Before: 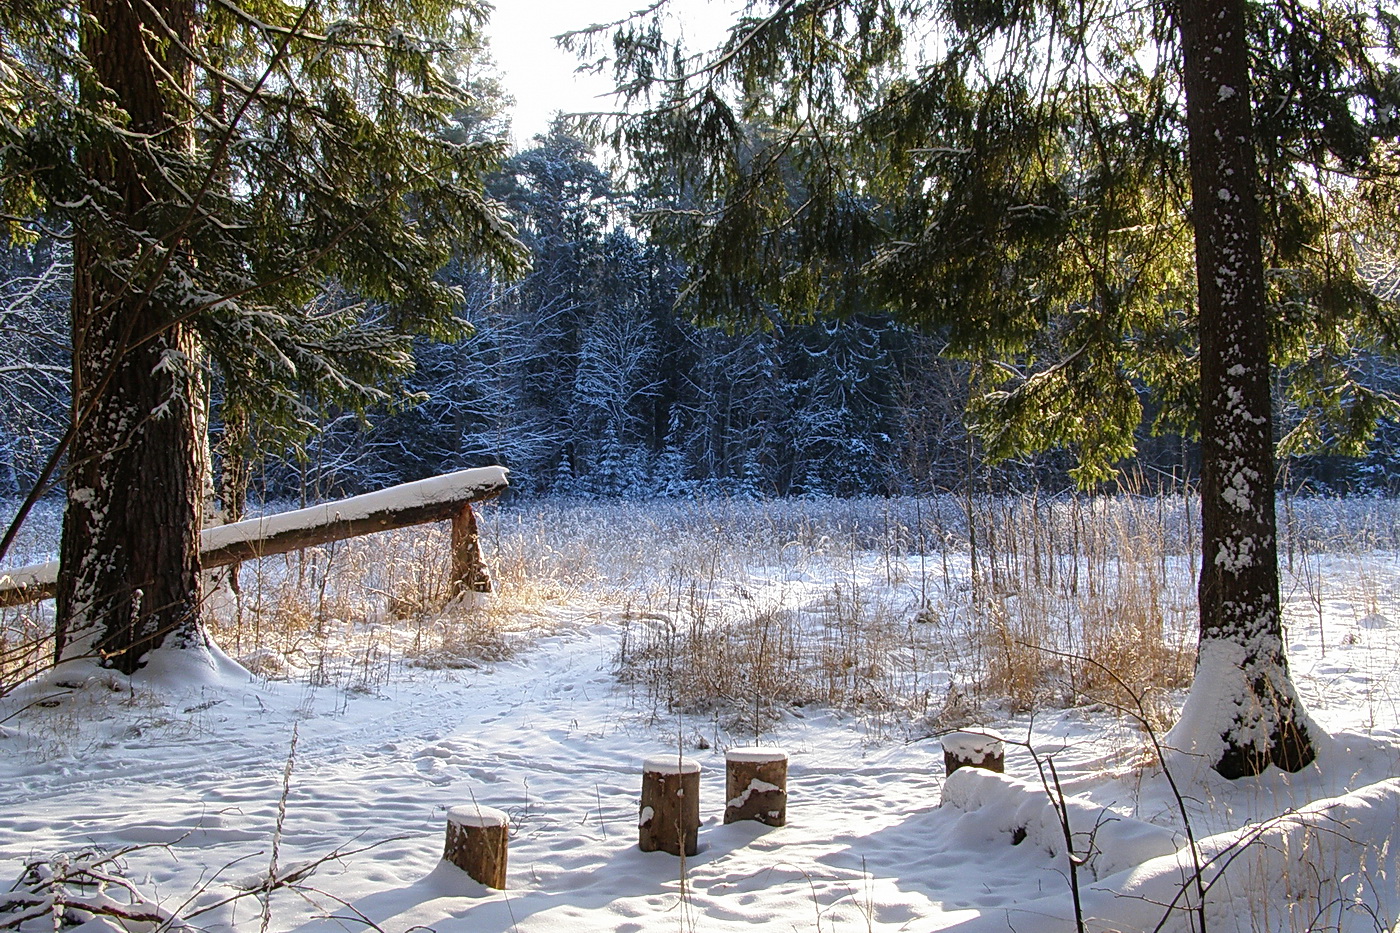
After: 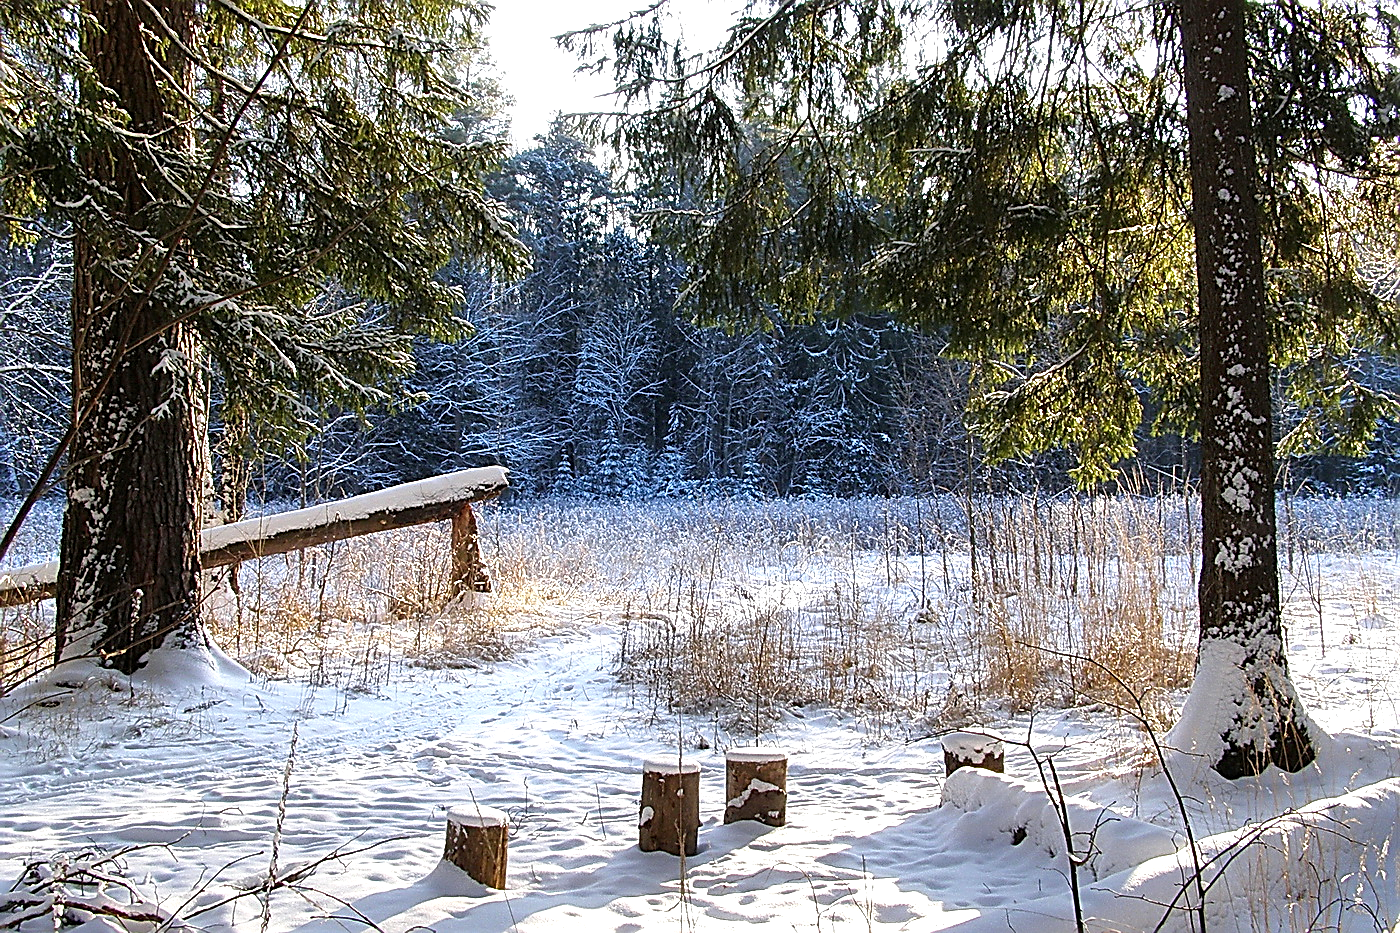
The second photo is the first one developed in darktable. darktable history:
sharpen: amount 0.745
exposure: black level correction 0.001, exposure 0.5 EV, compensate highlight preservation false
shadows and highlights: shadows 37.33, highlights -27.52, soften with gaussian
